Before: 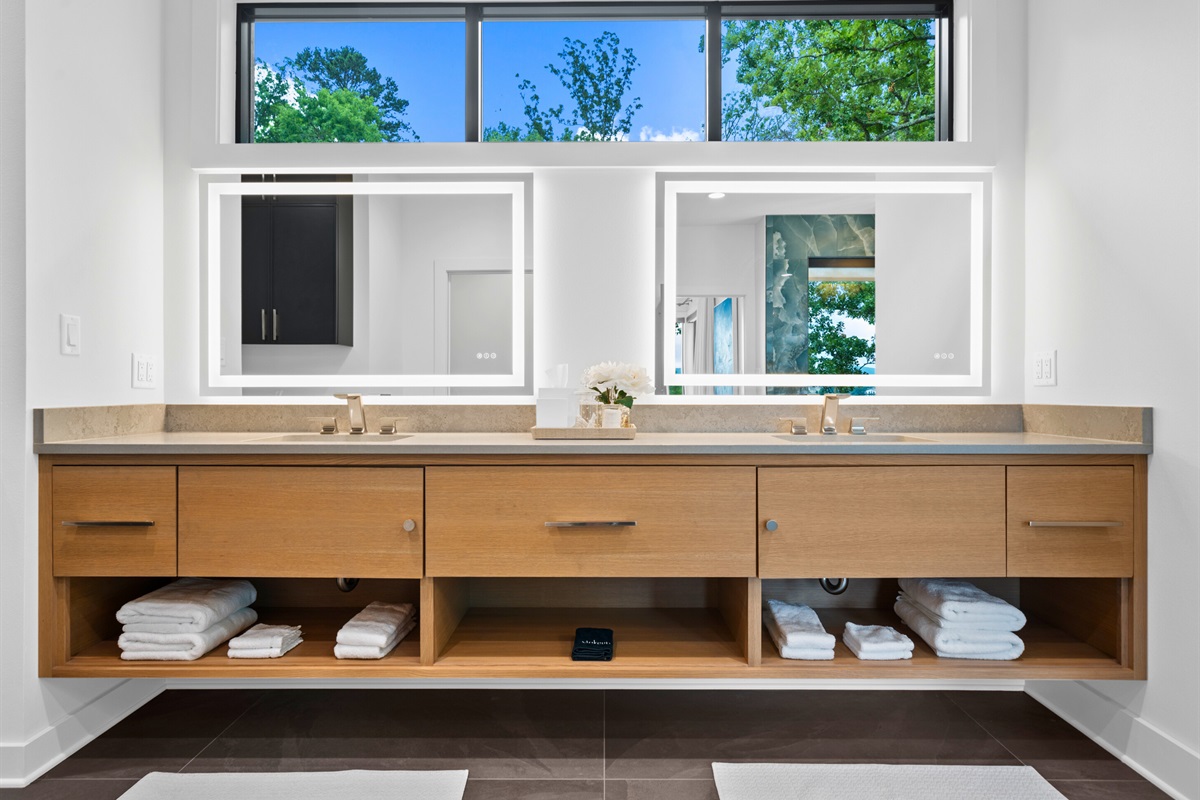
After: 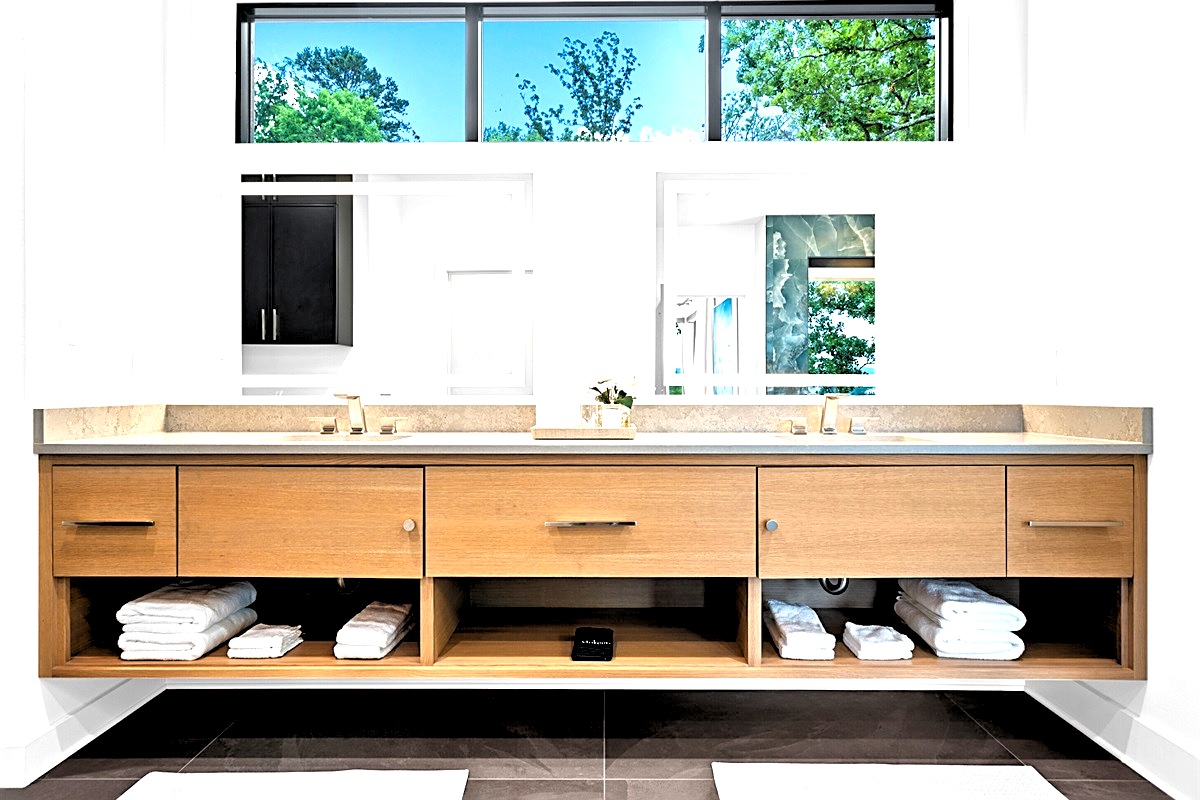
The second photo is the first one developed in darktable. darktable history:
rgb levels: levels [[0.034, 0.472, 0.904], [0, 0.5, 1], [0, 0.5, 1]]
exposure: black level correction 0, exposure 0.95 EV, compensate exposure bias true, compensate highlight preservation false
local contrast: mode bilateral grid, contrast 20, coarseness 50, detail 120%, midtone range 0.2
sharpen: on, module defaults
